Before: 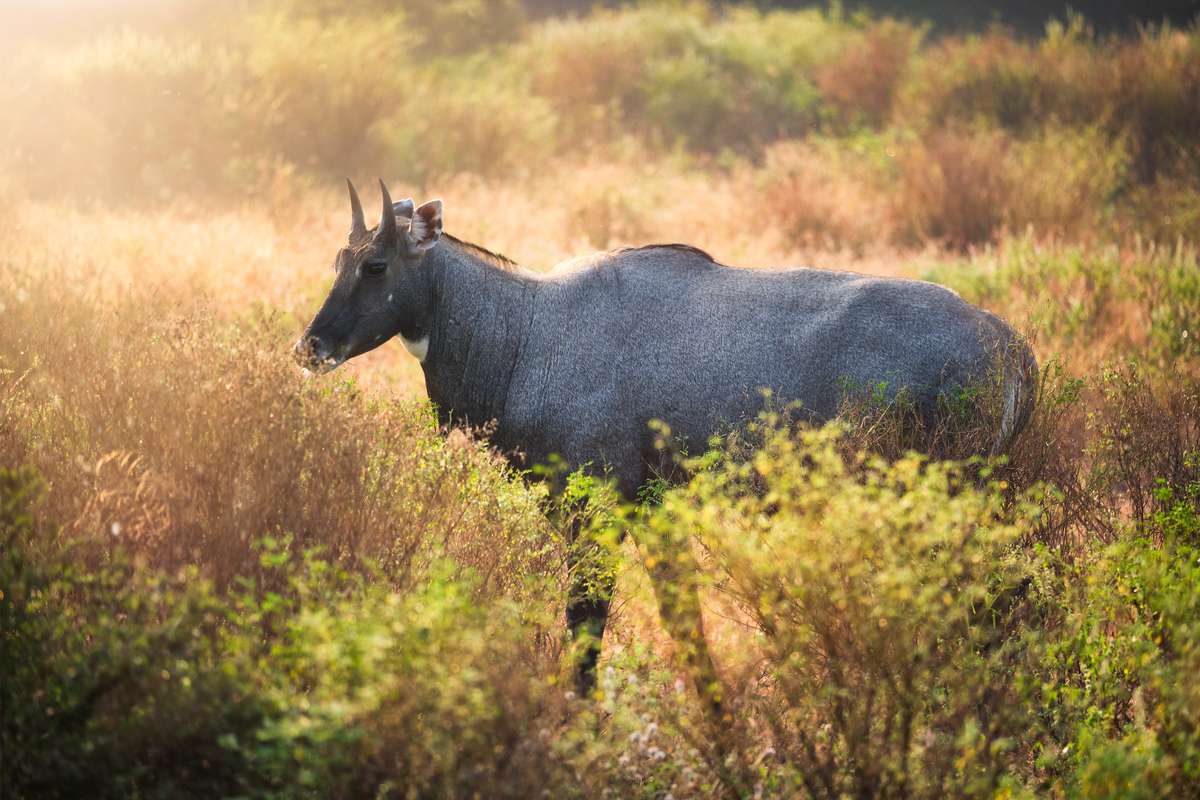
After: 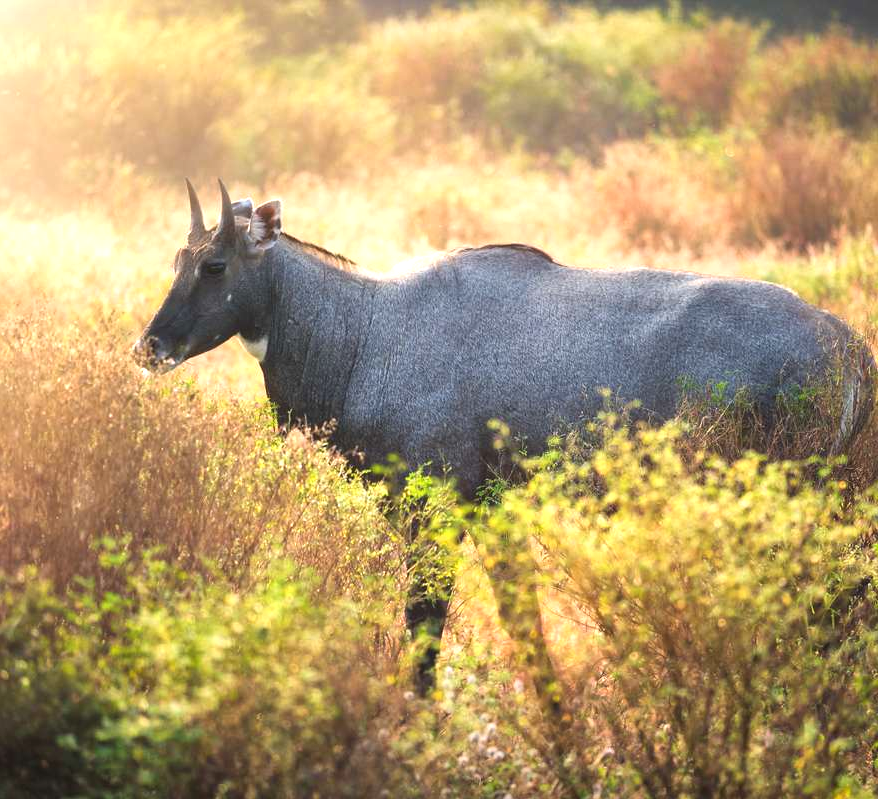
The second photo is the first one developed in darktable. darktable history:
exposure: black level correction -0.002, exposure 0.54 EV, compensate highlight preservation false
crop: left 13.443%, right 13.31%
